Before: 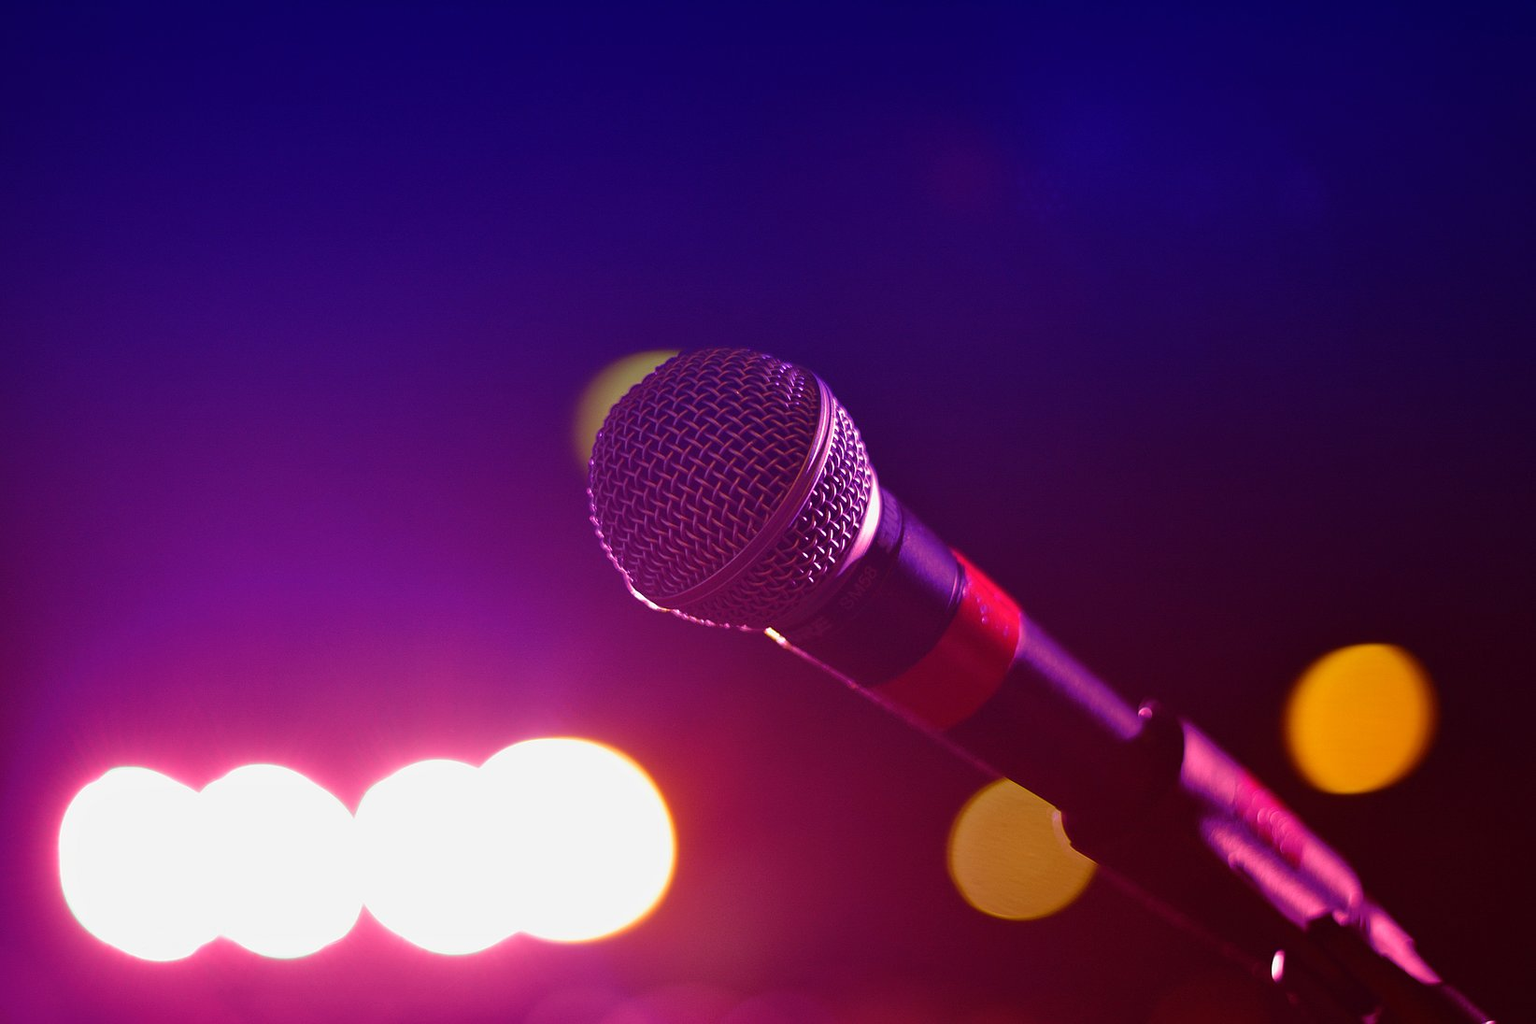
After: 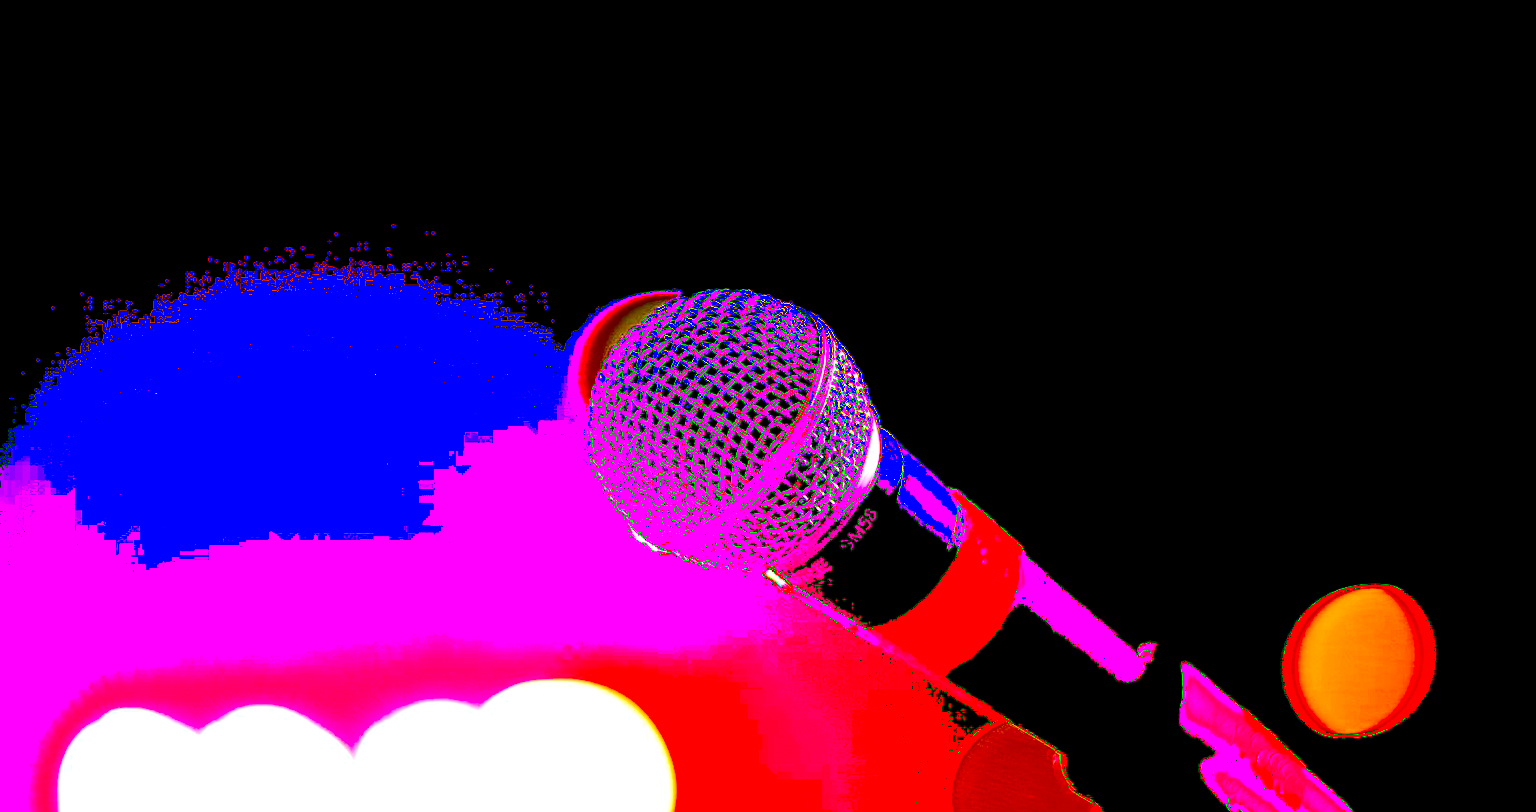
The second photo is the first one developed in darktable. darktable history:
contrast brightness saturation: contrast 0.77, brightness -1, saturation 1
sharpen: on, module defaults
levels: levels [0, 0.397, 0.955]
crop and rotate: top 5.667%, bottom 14.937%
